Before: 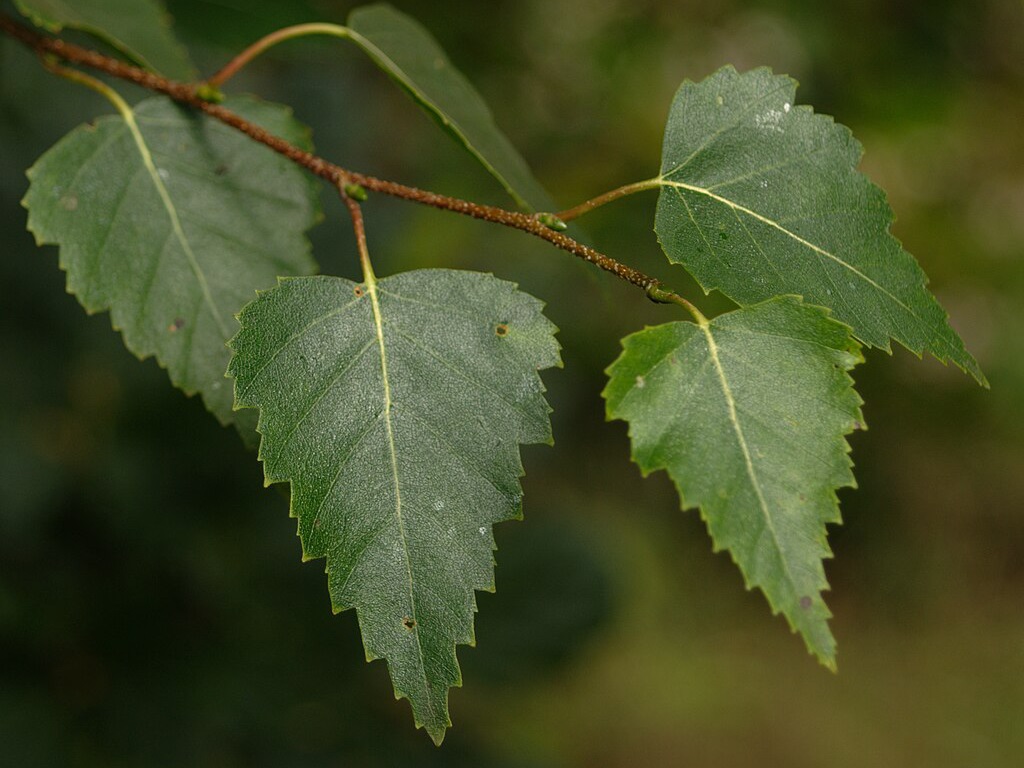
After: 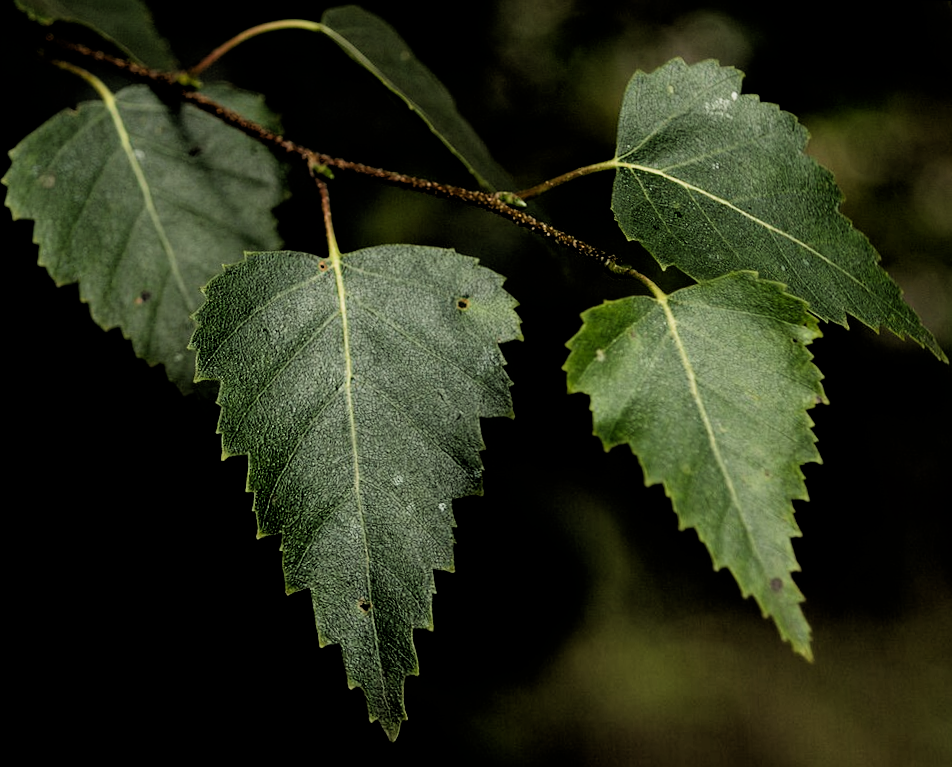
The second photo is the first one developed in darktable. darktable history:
filmic rgb: black relative exposure -5 EV, hardness 2.88, contrast 1.4, highlights saturation mix -30%
rgb levels: levels [[0.034, 0.472, 0.904], [0, 0.5, 1], [0, 0.5, 1]]
rotate and perspective: rotation 0.215°, lens shift (vertical) -0.139, crop left 0.069, crop right 0.939, crop top 0.002, crop bottom 0.996
